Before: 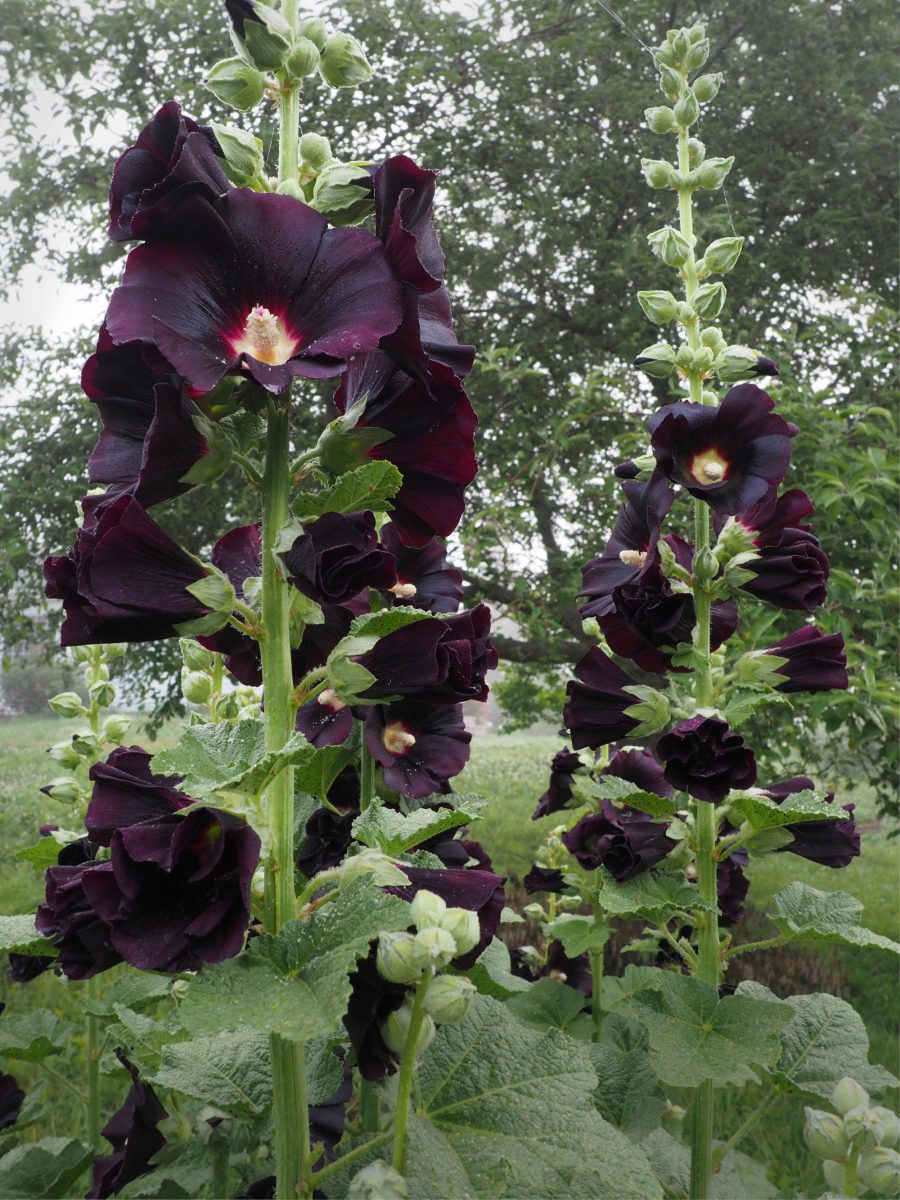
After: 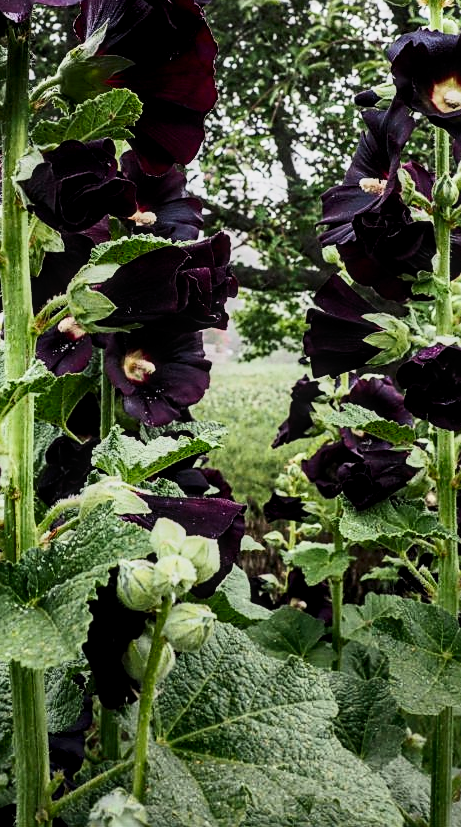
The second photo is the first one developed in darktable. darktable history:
contrast brightness saturation: contrast 0.408, brightness 0.096, saturation 0.208
local contrast: highlights 37%, detail 134%
crop and rotate: left 28.941%, top 31.066%, right 19.806%
exposure: black level correction 0.002, compensate highlight preservation false
sharpen: on, module defaults
contrast equalizer: y [[0.524 ×6], [0.512 ×6], [0.379 ×6], [0 ×6], [0 ×6]], mix 0.141
filmic rgb: black relative exposure -7.65 EV, white relative exposure 4.56 EV, threshold 3.03 EV, hardness 3.61, add noise in highlights 0, color science v3 (2019), use custom middle-gray values true, contrast in highlights soft, enable highlight reconstruction true
